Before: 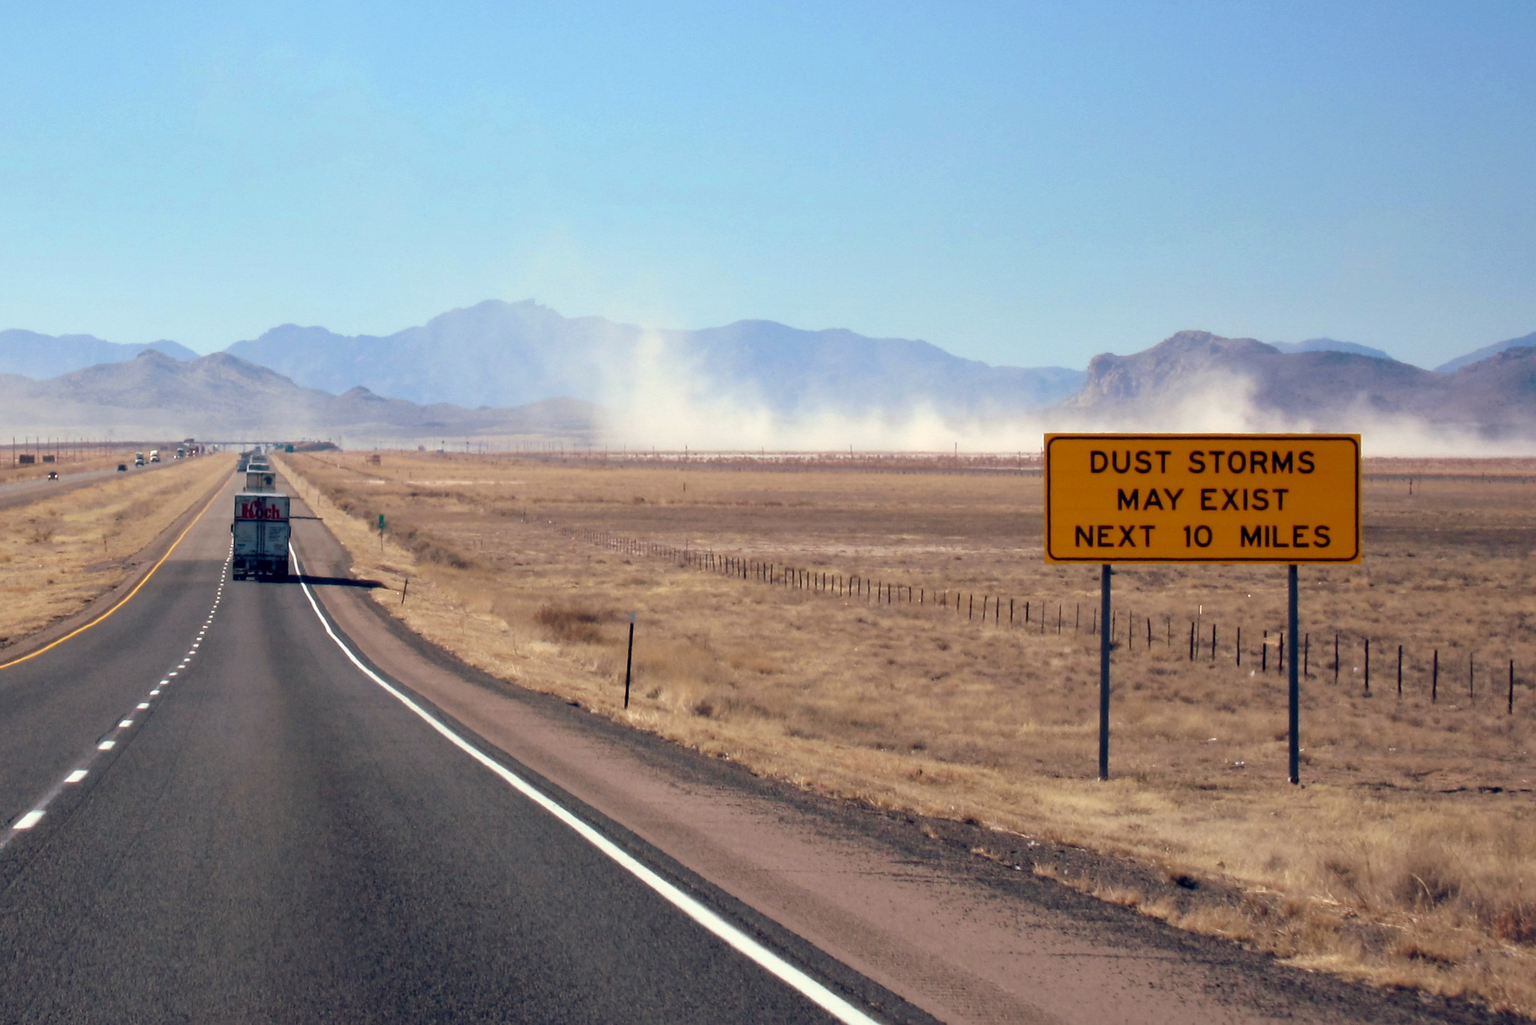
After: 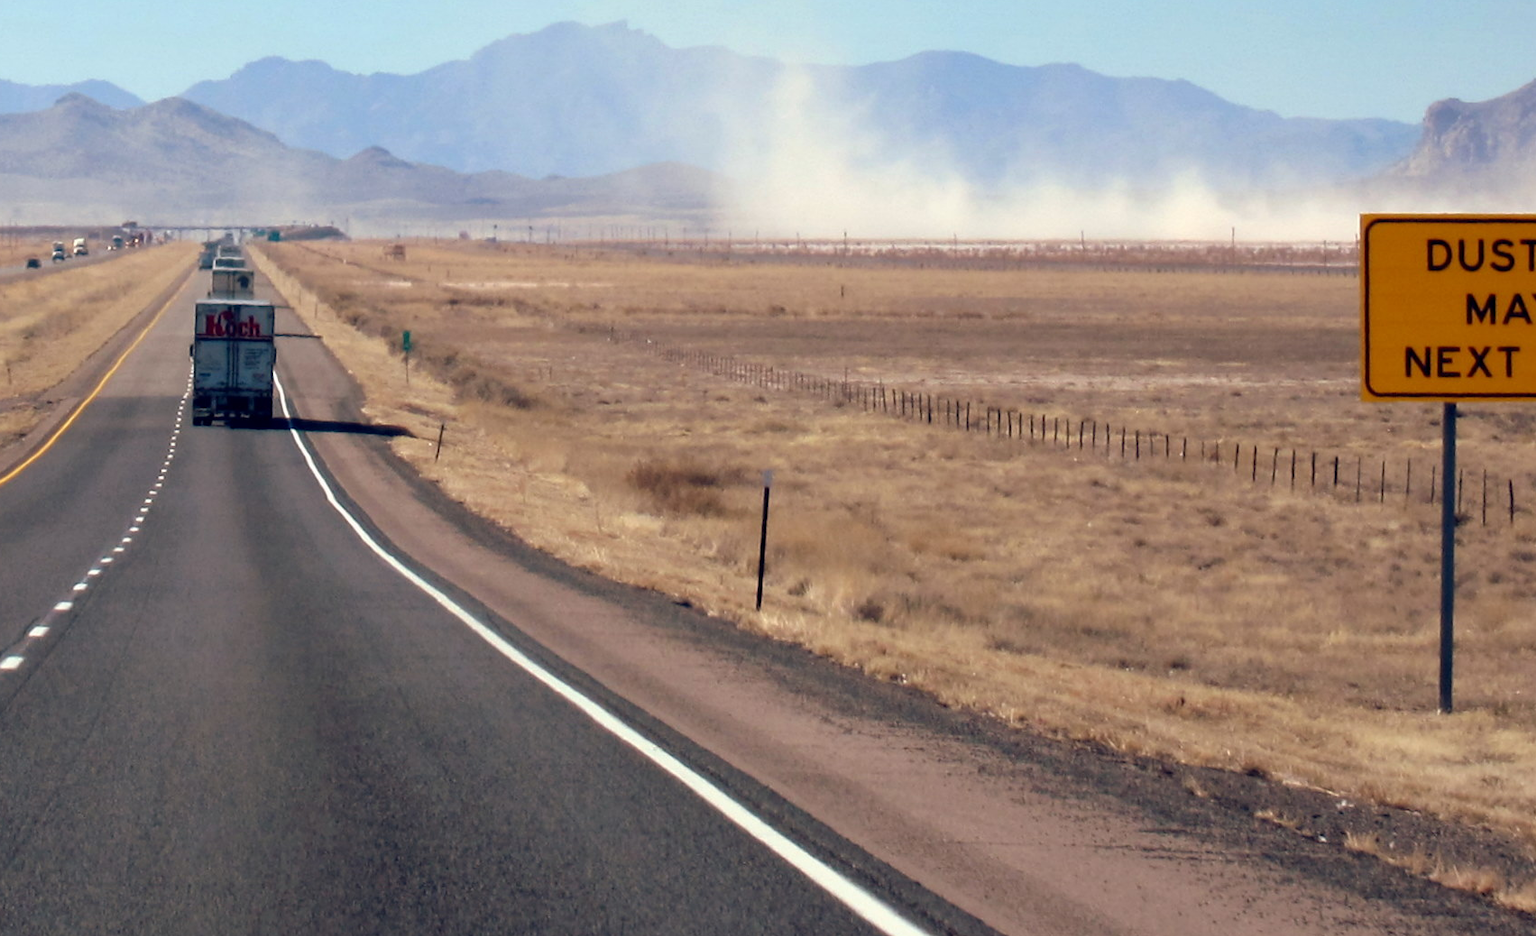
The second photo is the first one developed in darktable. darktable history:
crop: left 6.475%, top 27.817%, right 24.041%, bottom 8.669%
